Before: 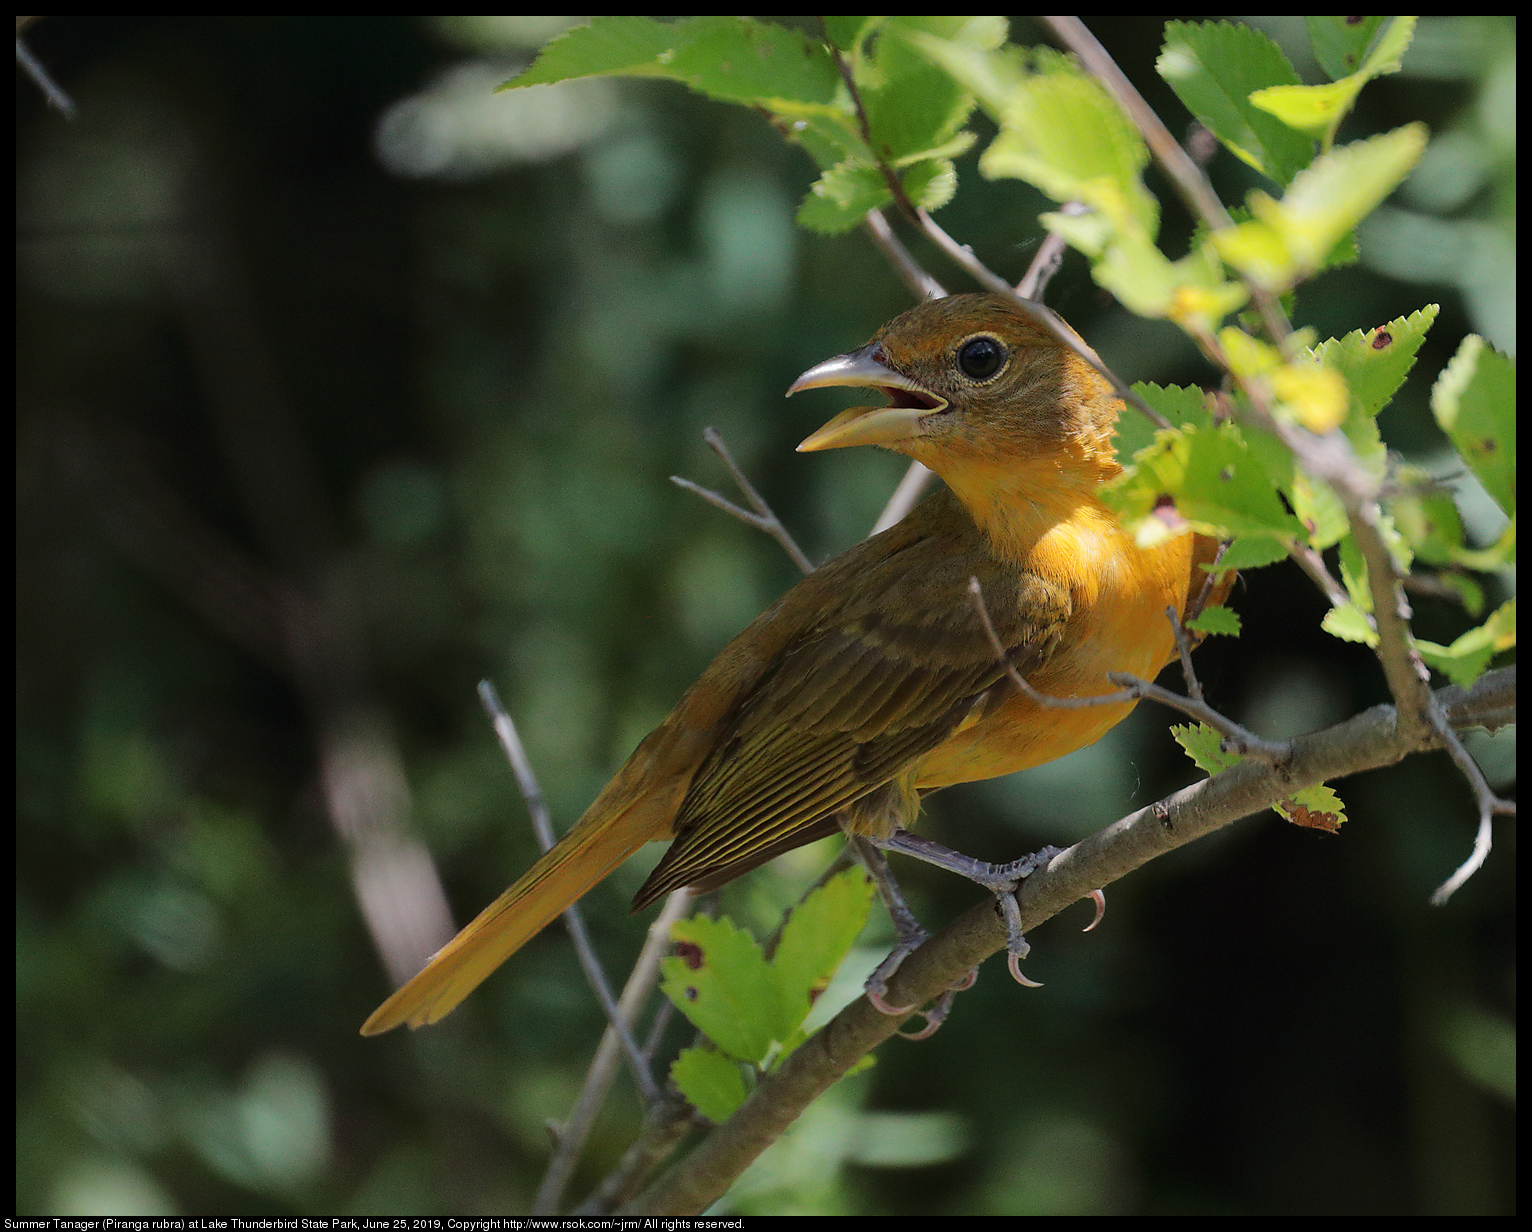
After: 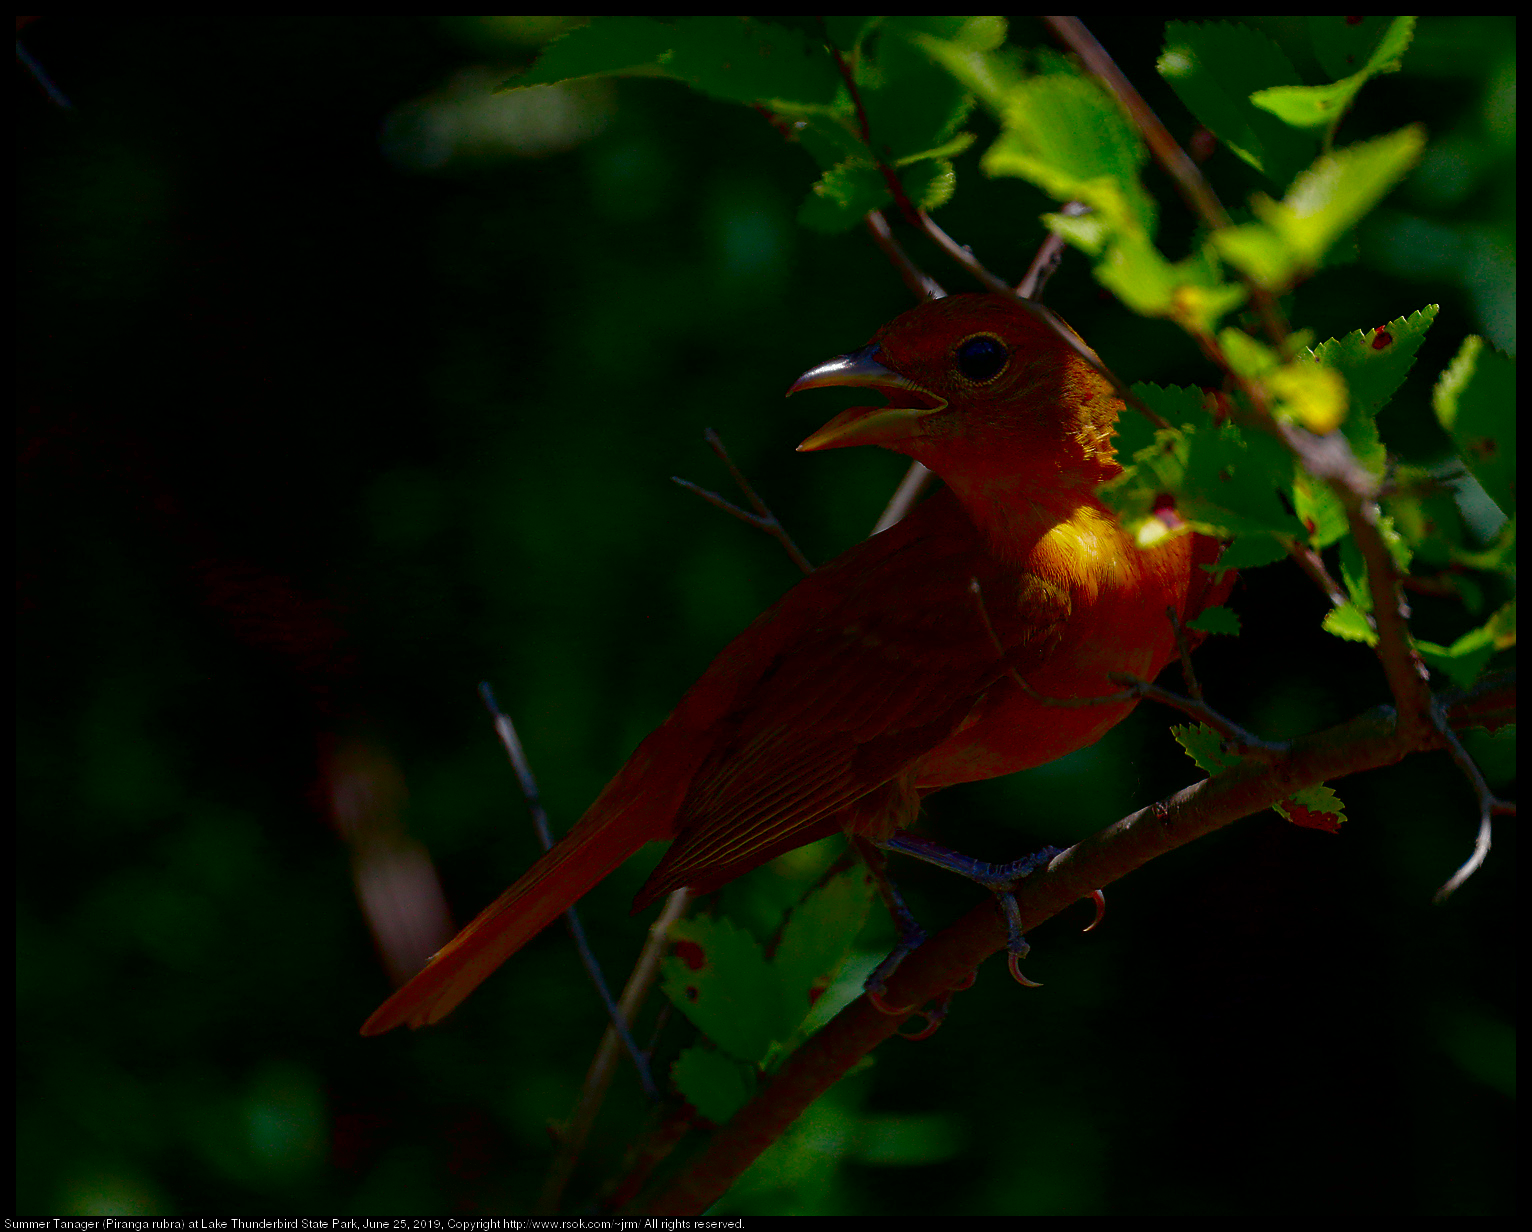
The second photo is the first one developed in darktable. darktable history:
contrast brightness saturation: brightness -0.987, saturation 0.987
